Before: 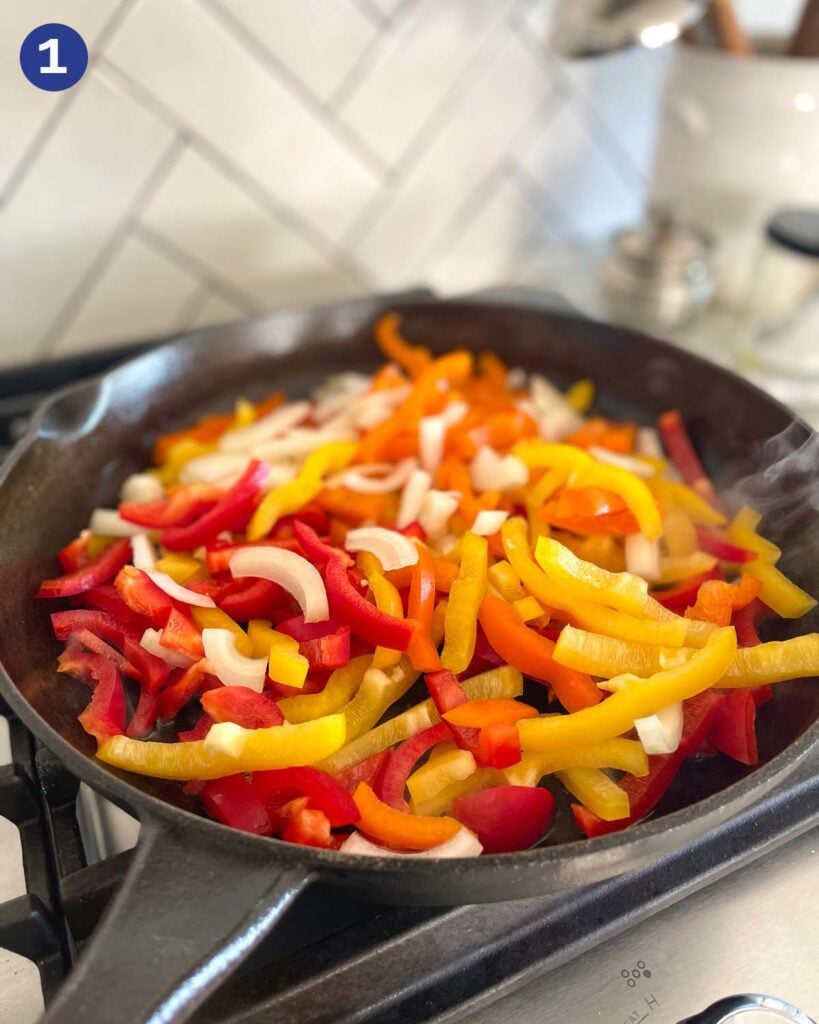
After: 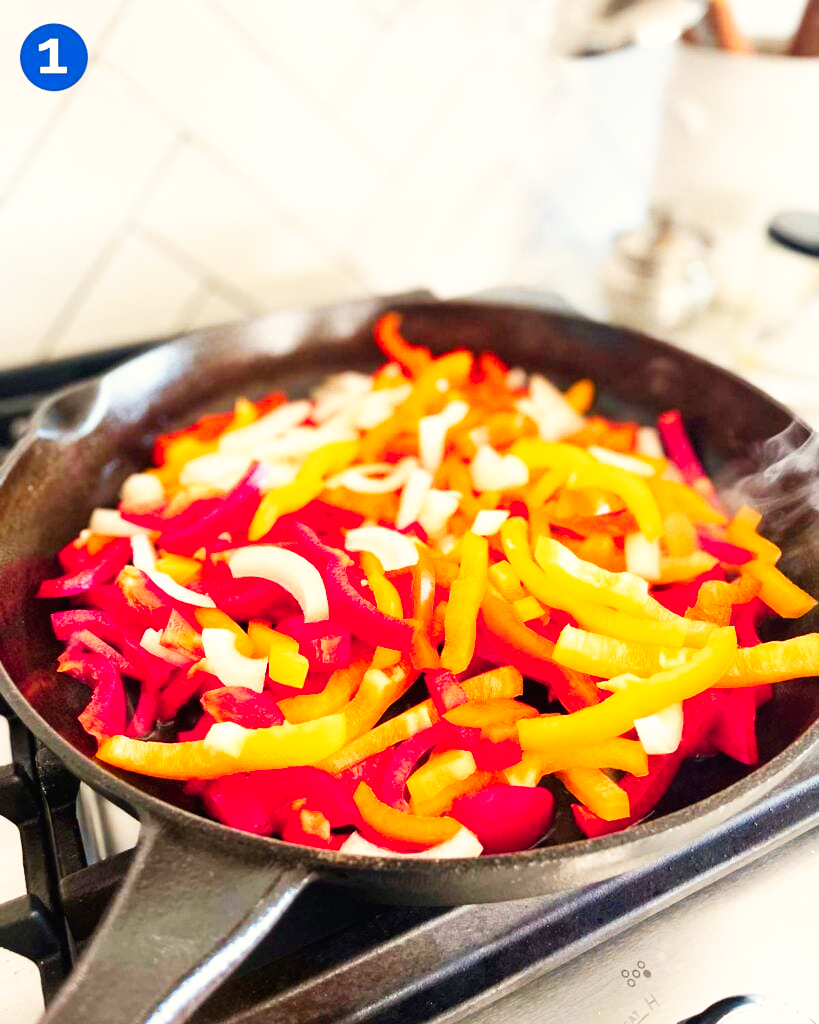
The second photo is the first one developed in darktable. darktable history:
color correction: highlights b* 3
base curve: curves: ch0 [(0, 0) (0.007, 0.004) (0.027, 0.03) (0.046, 0.07) (0.207, 0.54) (0.442, 0.872) (0.673, 0.972) (1, 1)], preserve colors none
tone equalizer: on, module defaults
color zones: curves: ch1 [(0.239, 0.552) (0.75, 0.5)]; ch2 [(0.25, 0.462) (0.749, 0.457)], mix 25.94%
